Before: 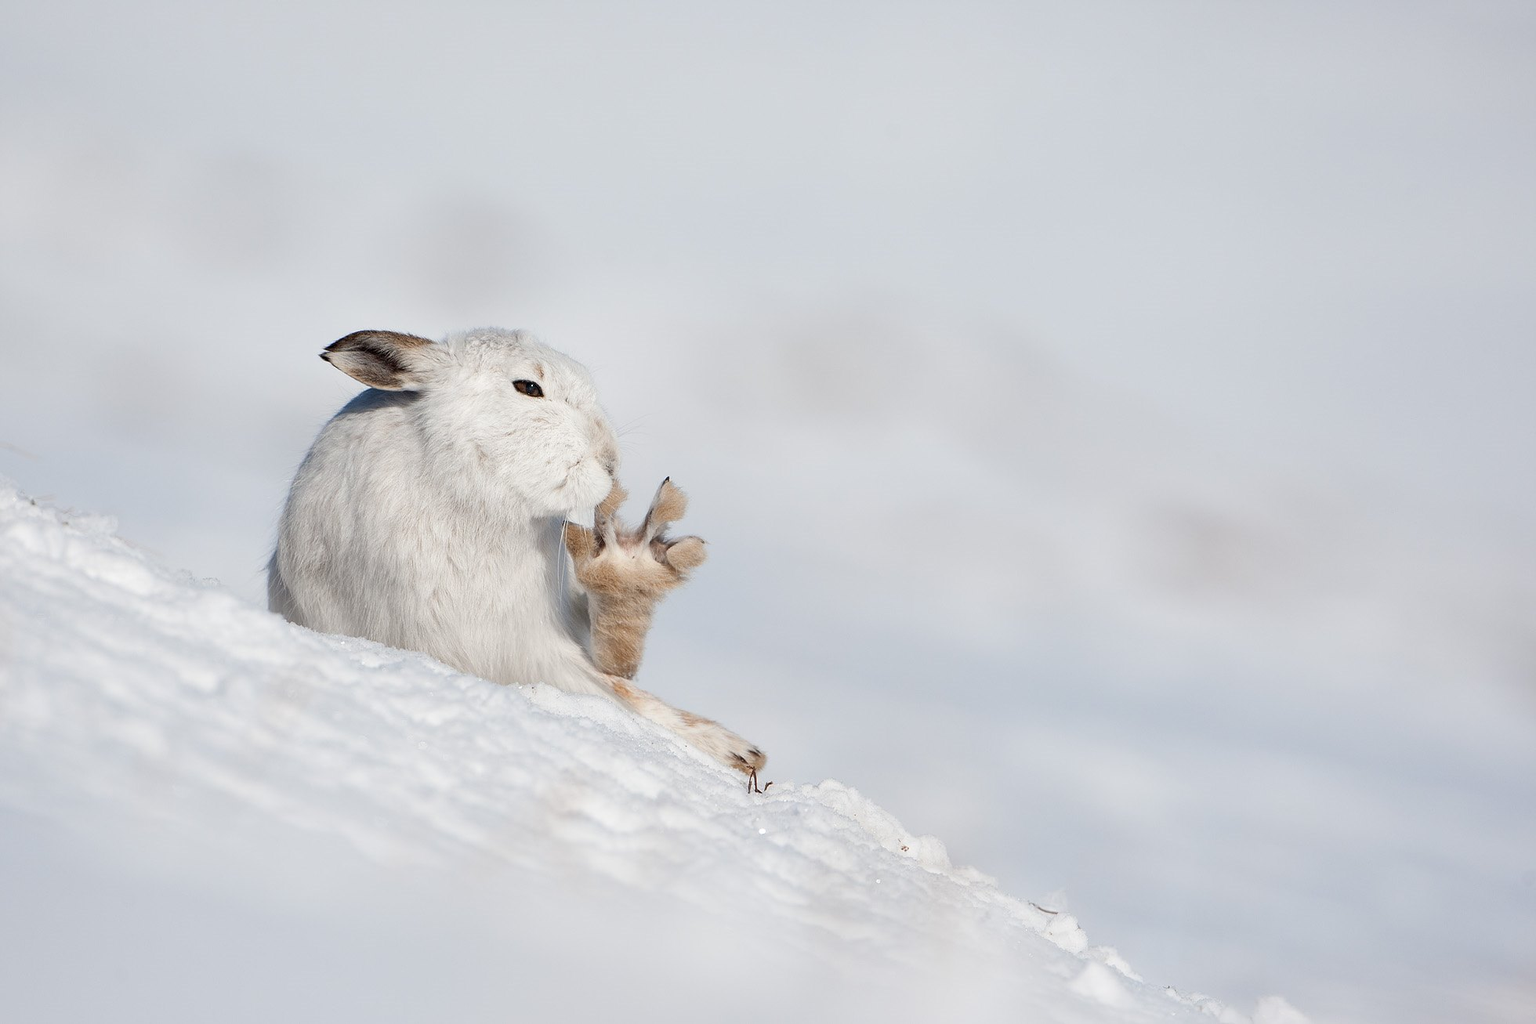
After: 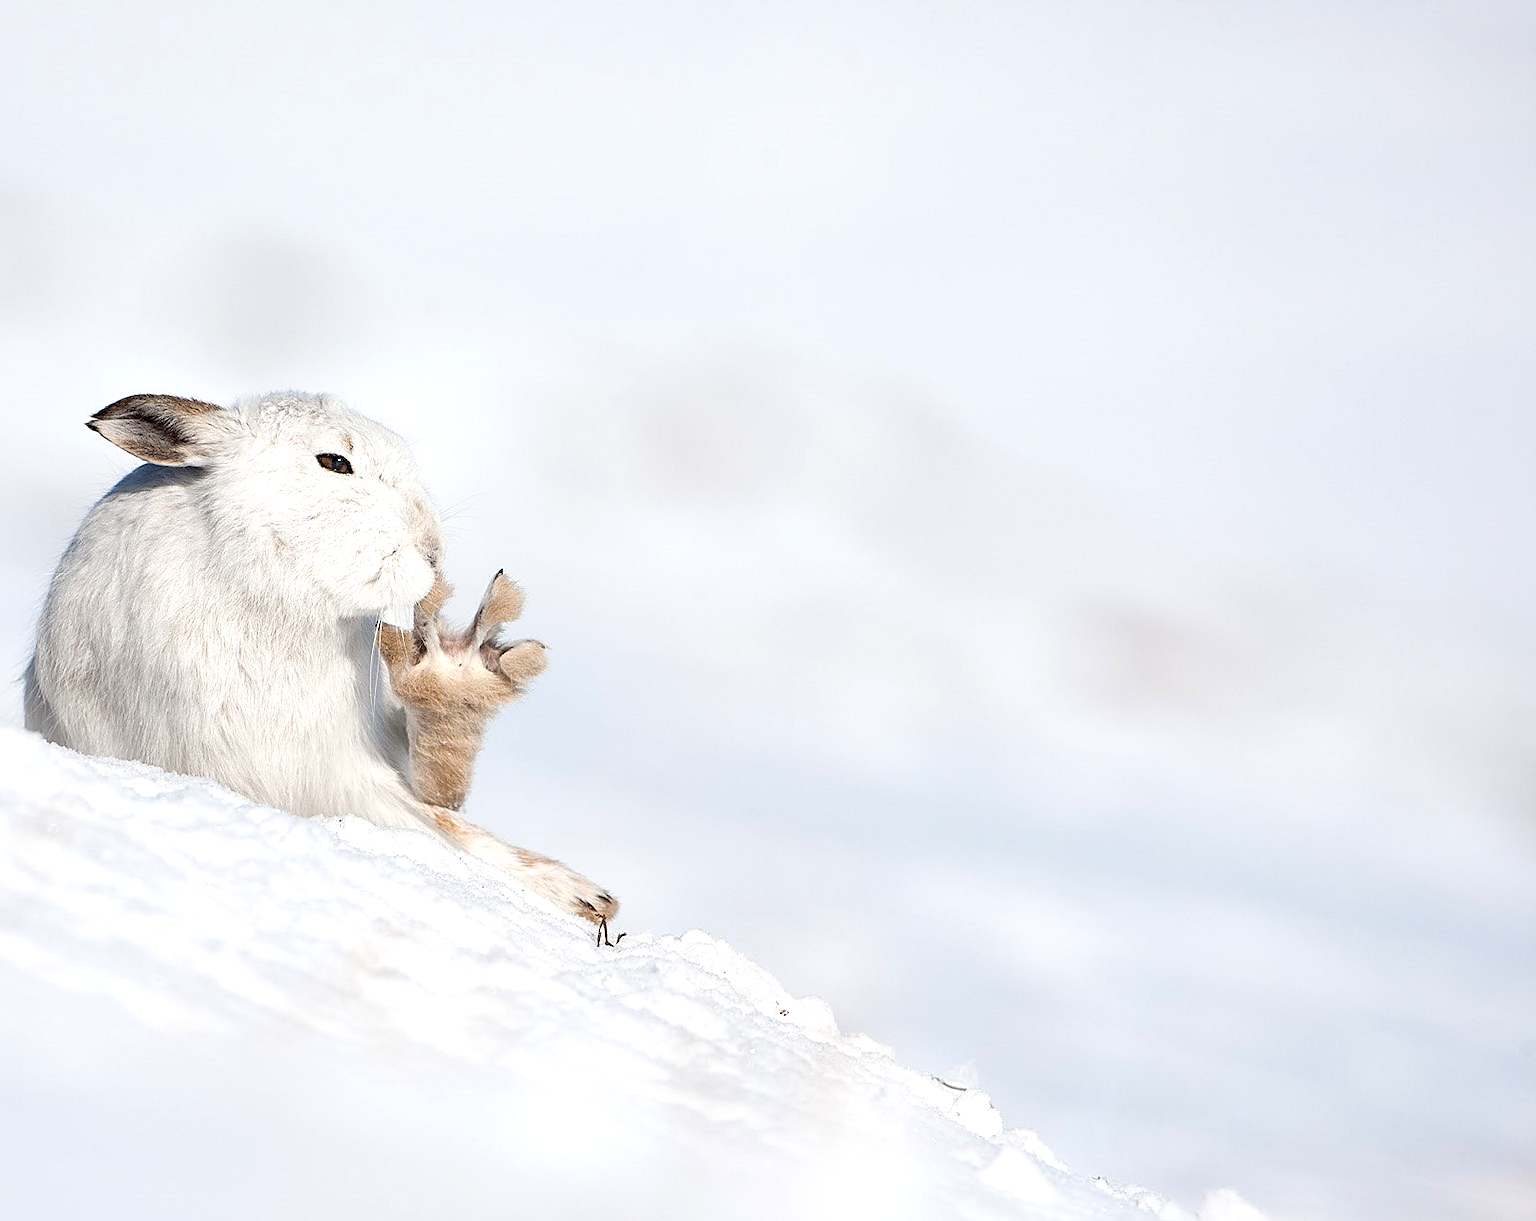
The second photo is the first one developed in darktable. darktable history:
exposure: exposure 0.485 EV, compensate highlight preservation false
crop: left 16.145%
sharpen: on, module defaults
